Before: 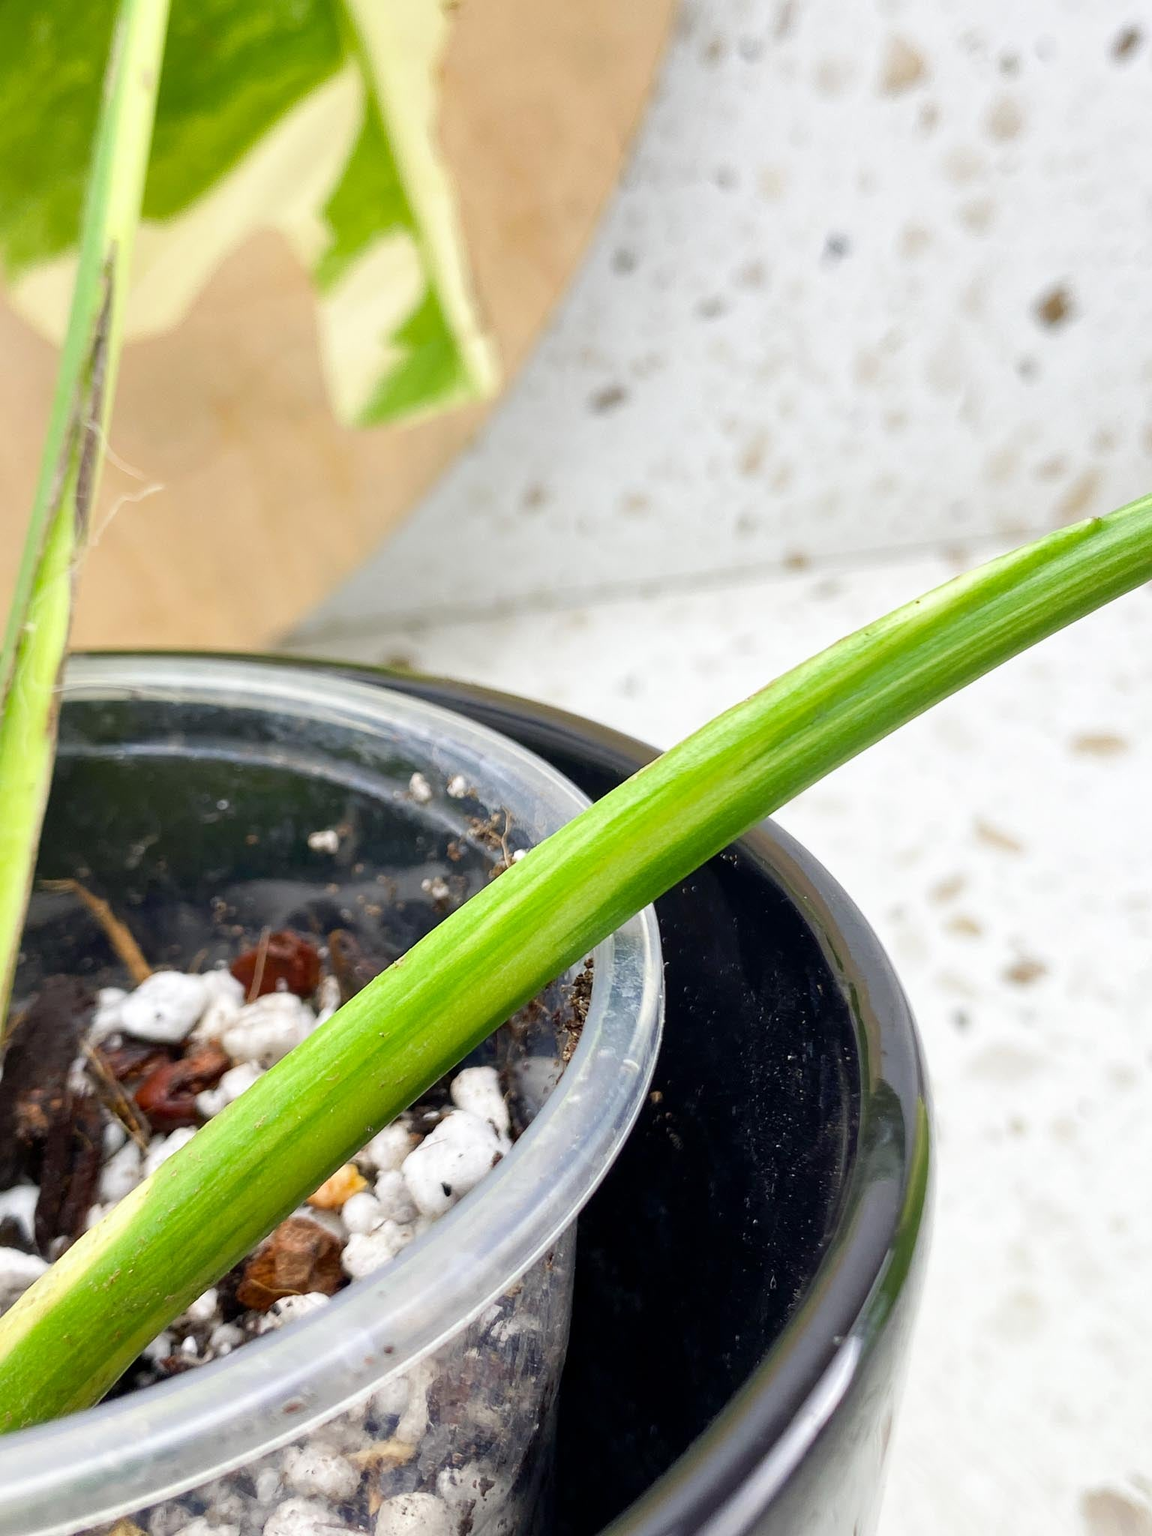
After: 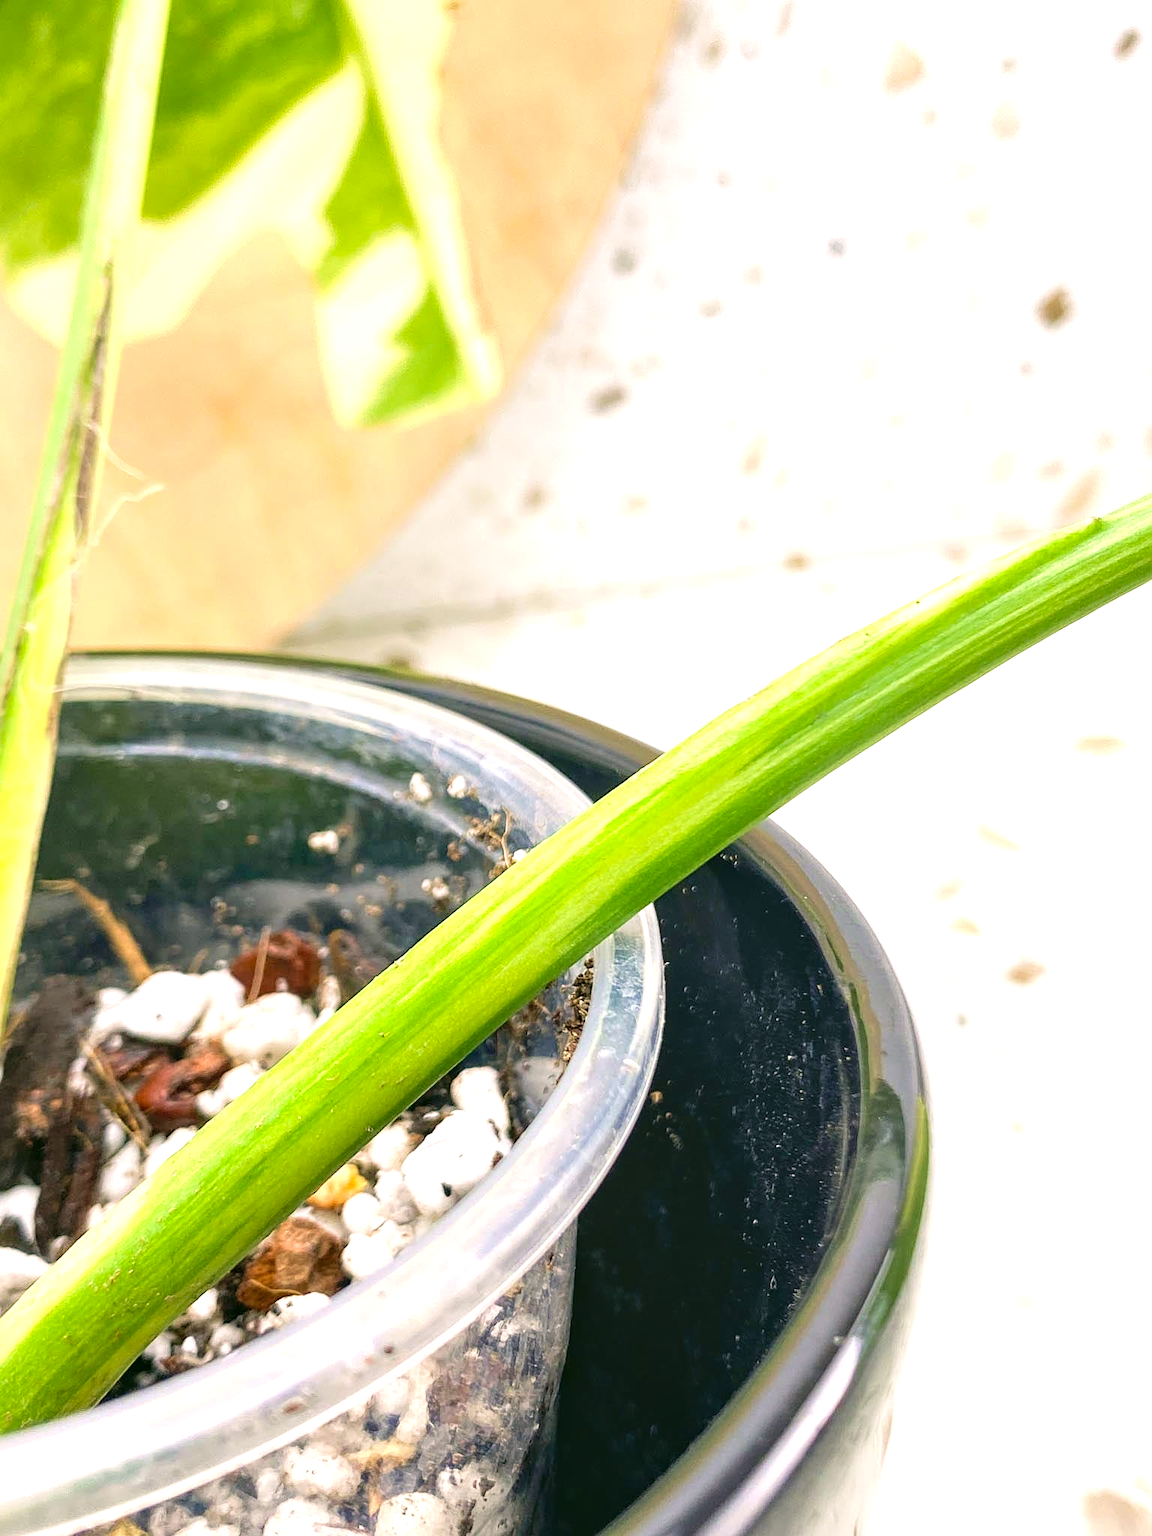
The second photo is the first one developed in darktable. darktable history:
contrast brightness saturation: contrast 0.054, brightness 0.061, saturation 0.01
local contrast: detail 118%
exposure: black level correction 0, exposure 0.696 EV, compensate exposure bias true, compensate highlight preservation false
sharpen: amount 0.218
color correction: highlights a* 4.23, highlights b* 4.93, shadows a* -7.78, shadows b* 5.06
velvia: on, module defaults
